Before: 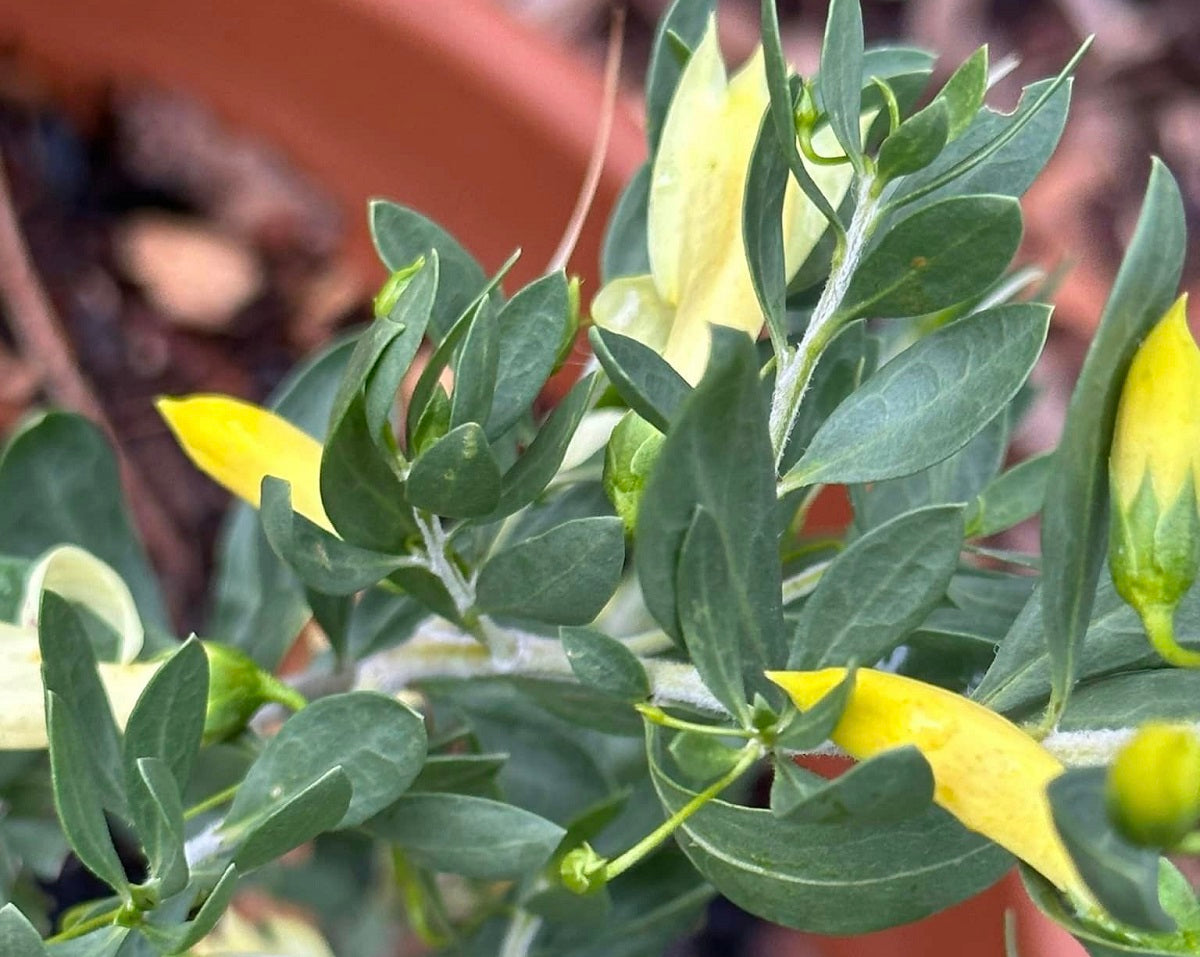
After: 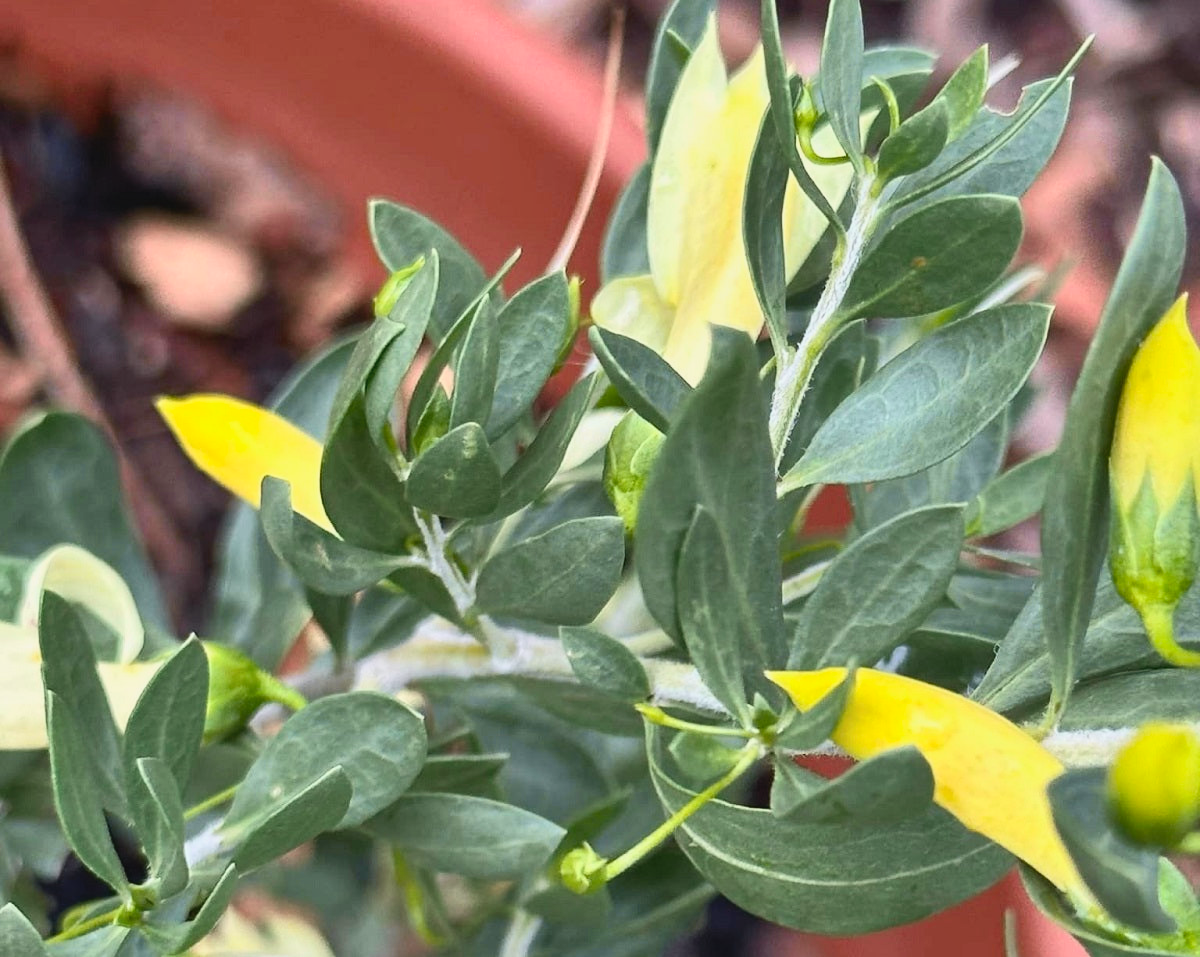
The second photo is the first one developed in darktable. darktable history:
tone curve: curves: ch0 [(0, 0.038) (0.193, 0.212) (0.461, 0.502) (0.634, 0.709) (0.852, 0.89) (1, 0.967)]; ch1 [(0, 0) (0.35, 0.356) (0.45, 0.453) (0.504, 0.503) (0.532, 0.524) (0.558, 0.555) (0.735, 0.762) (1, 1)]; ch2 [(0, 0) (0.281, 0.266) (0.456, 0.469) (0.5, 0.5) (0.533, 0.545) (0.606, 0.598) (0.646, 0.654) (1, 1)], color space Lab, independent channels, preserve colors none
shadows and highlights: shadows 52.42, soften with gaussian
